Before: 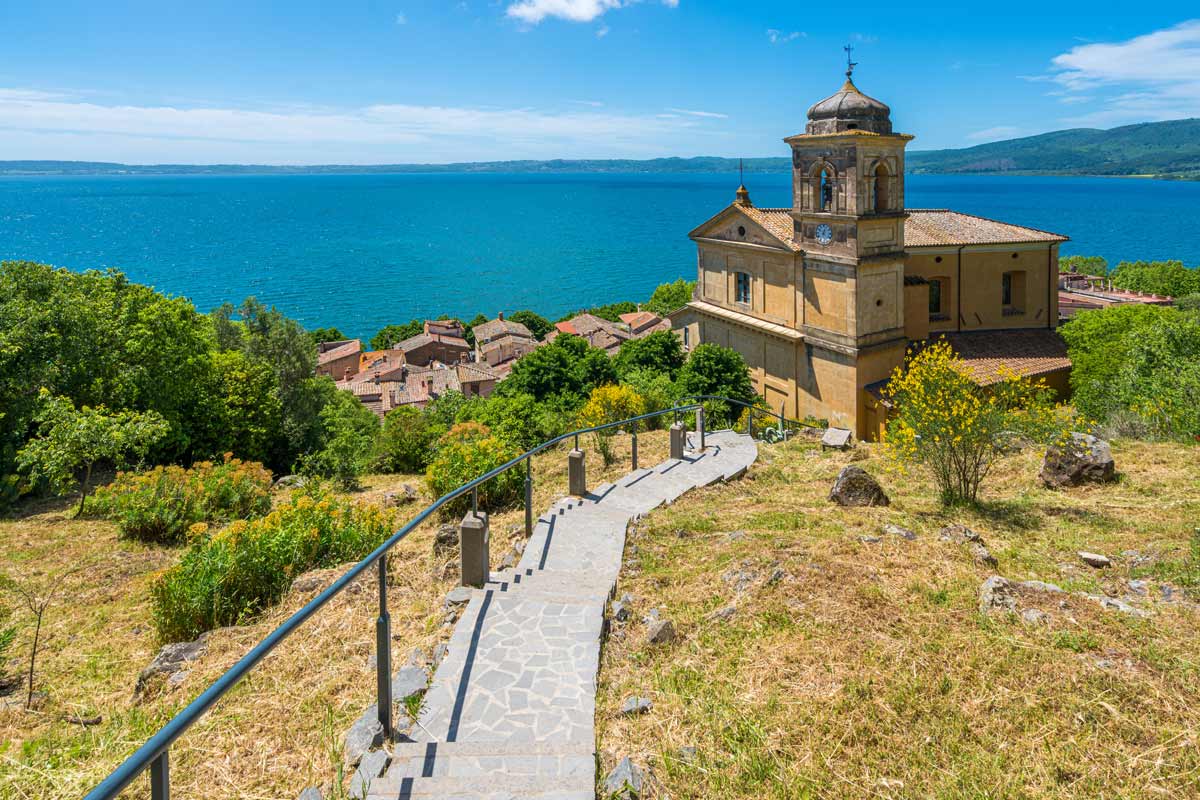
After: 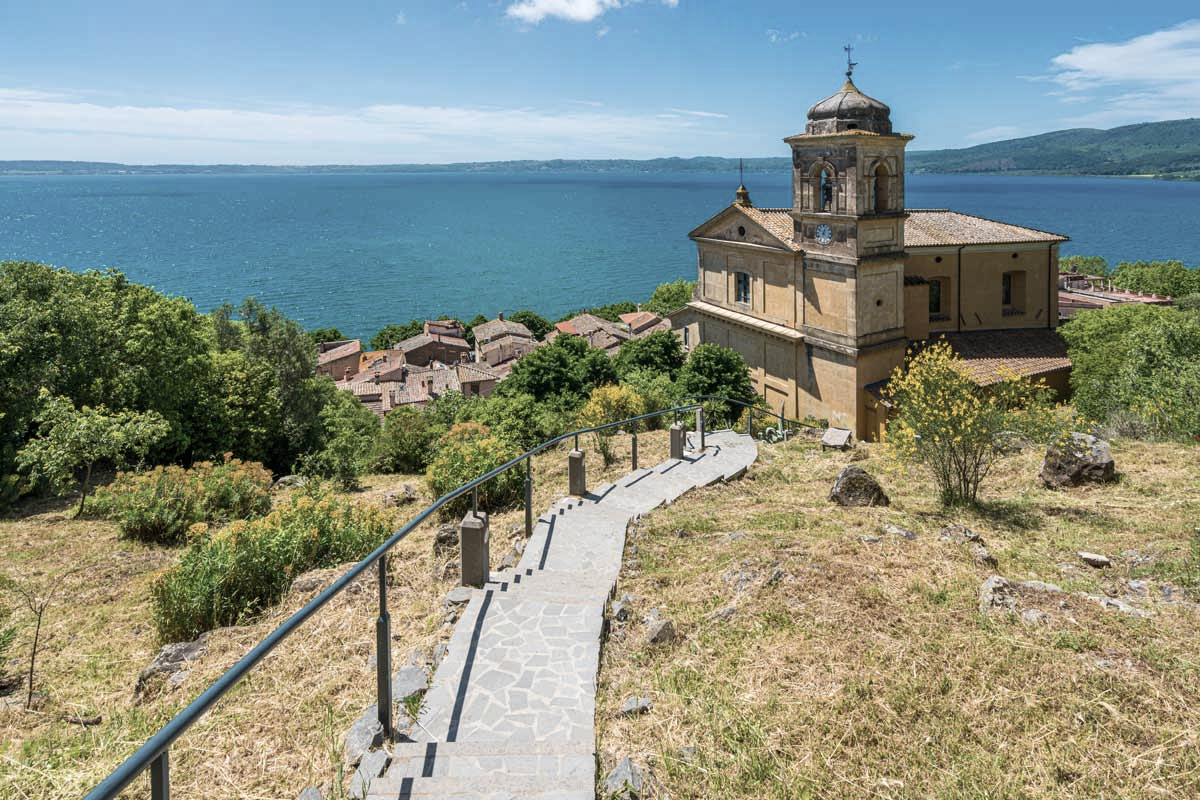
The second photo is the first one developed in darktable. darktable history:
contrast brightness saturation: contrast 0.101, saturation -0.374
